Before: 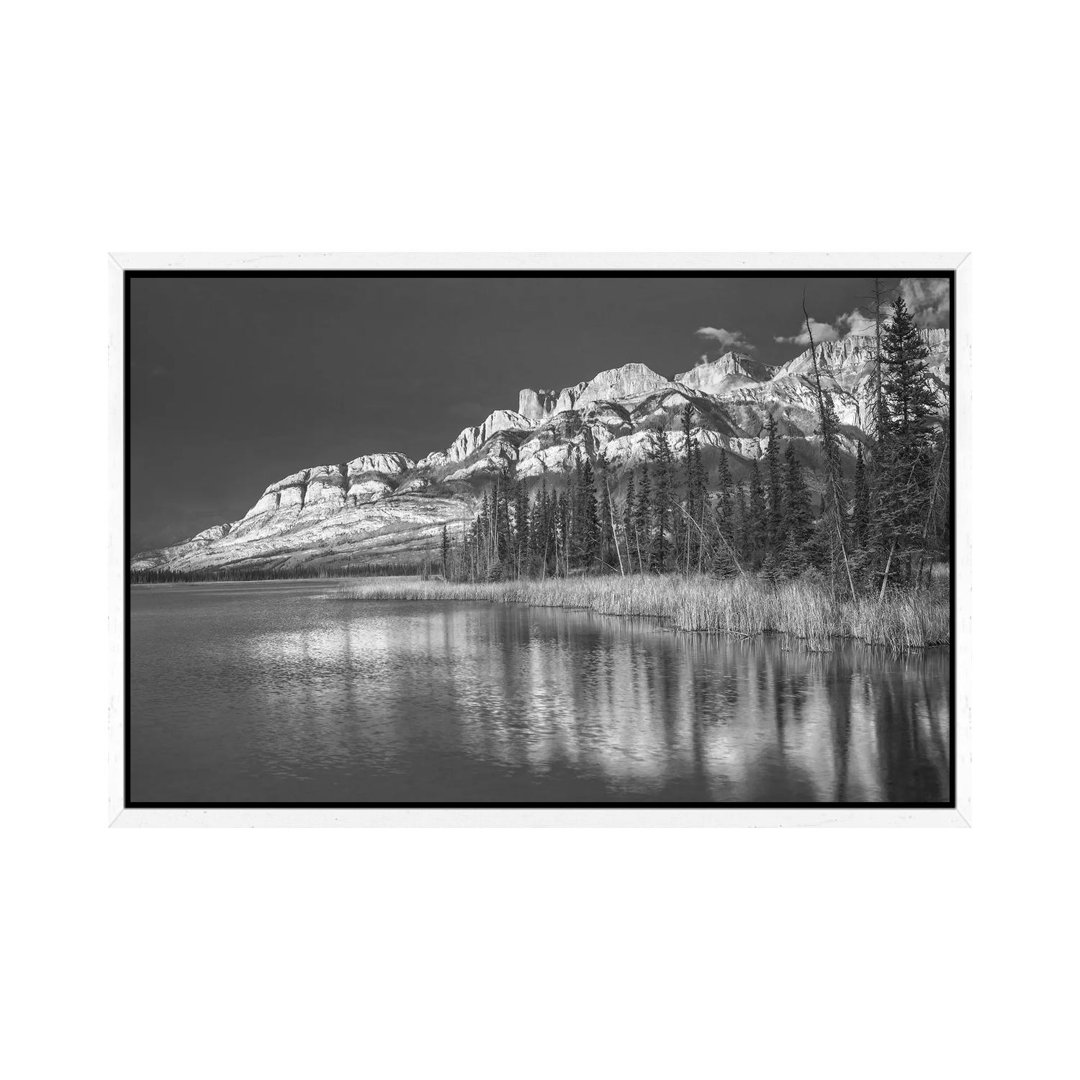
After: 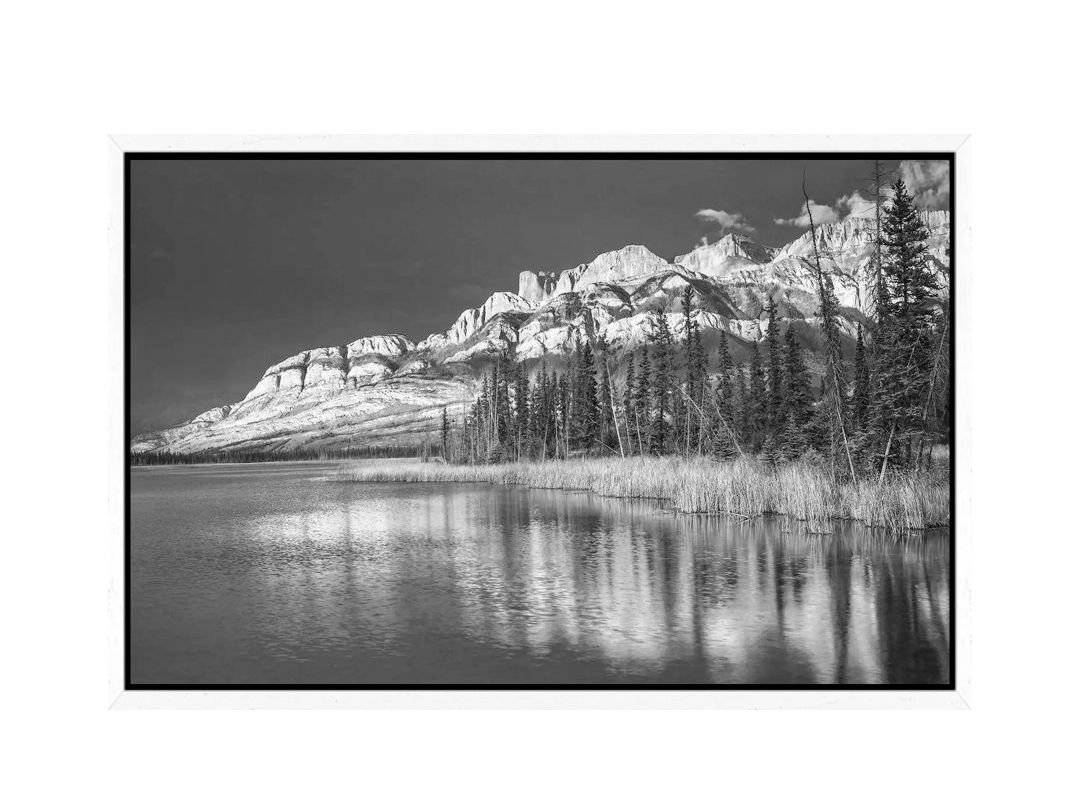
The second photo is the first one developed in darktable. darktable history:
crop: top 11.018%, bottom 13.88%
shadows and highlights: radius 126.61, shadows 21.15, highlights -22.01, low approximation 0.01
tone curve: curves: ch0 [(0, 0) (0.004, 0.001) (0.133, 0.112) (0.325, 0.362) (0.832, 0.893) (1, 1)], color space Lab, independent channels, preserve colors none
